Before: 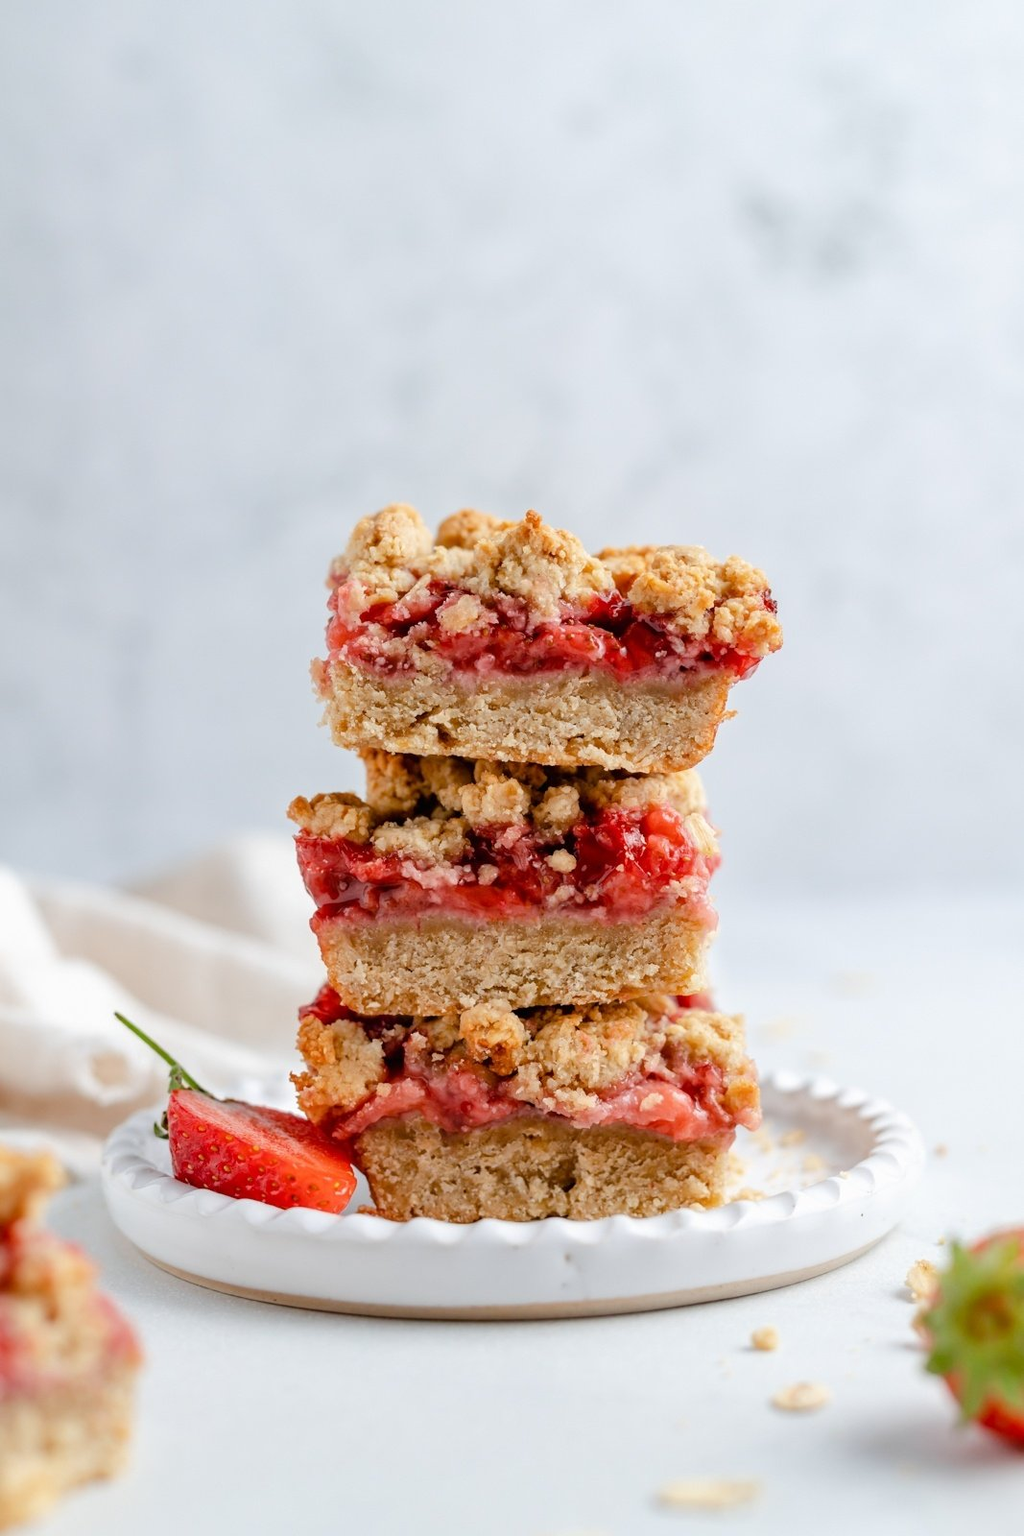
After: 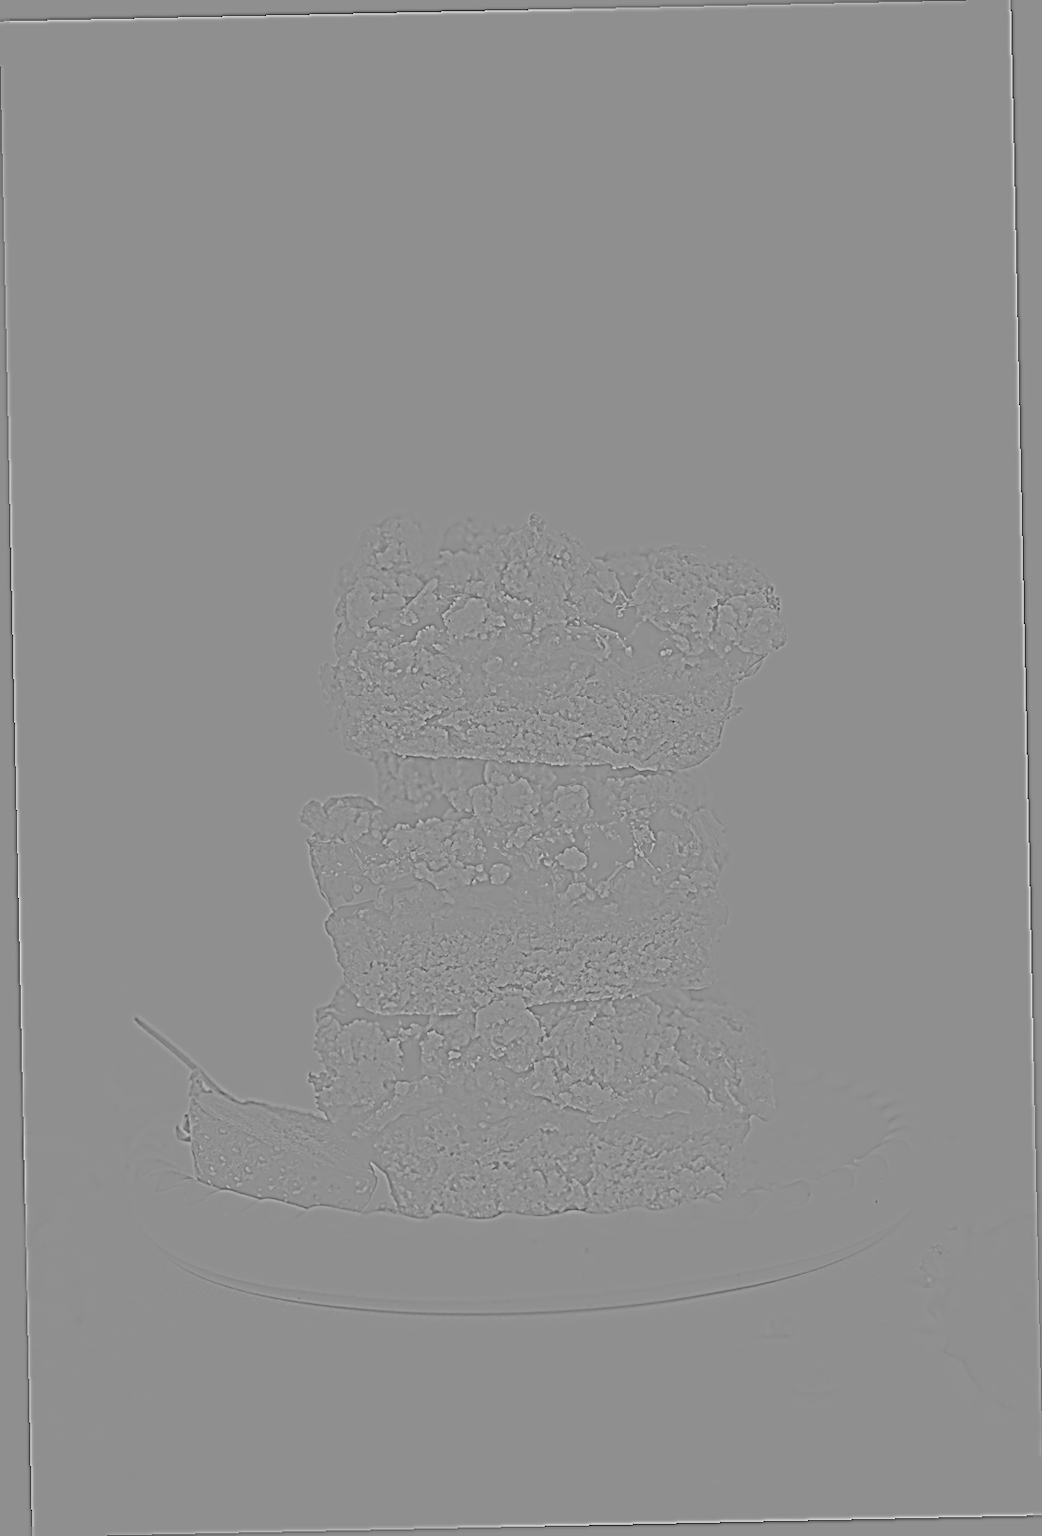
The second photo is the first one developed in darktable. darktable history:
exposure: black level correction -0.003, exposure 0.04 EV, compensate highlight preservation false
sharpen: radius 3.69, amount 0.928
base curve: curves: ch0 [(0, 0) (0.579, 0.807) (1, 1)], preserve colors none
highpass: sharpness 5.84%, contrast boost 8.44%
rotate and perspective: rotation -1.24°, automatic cropping off
